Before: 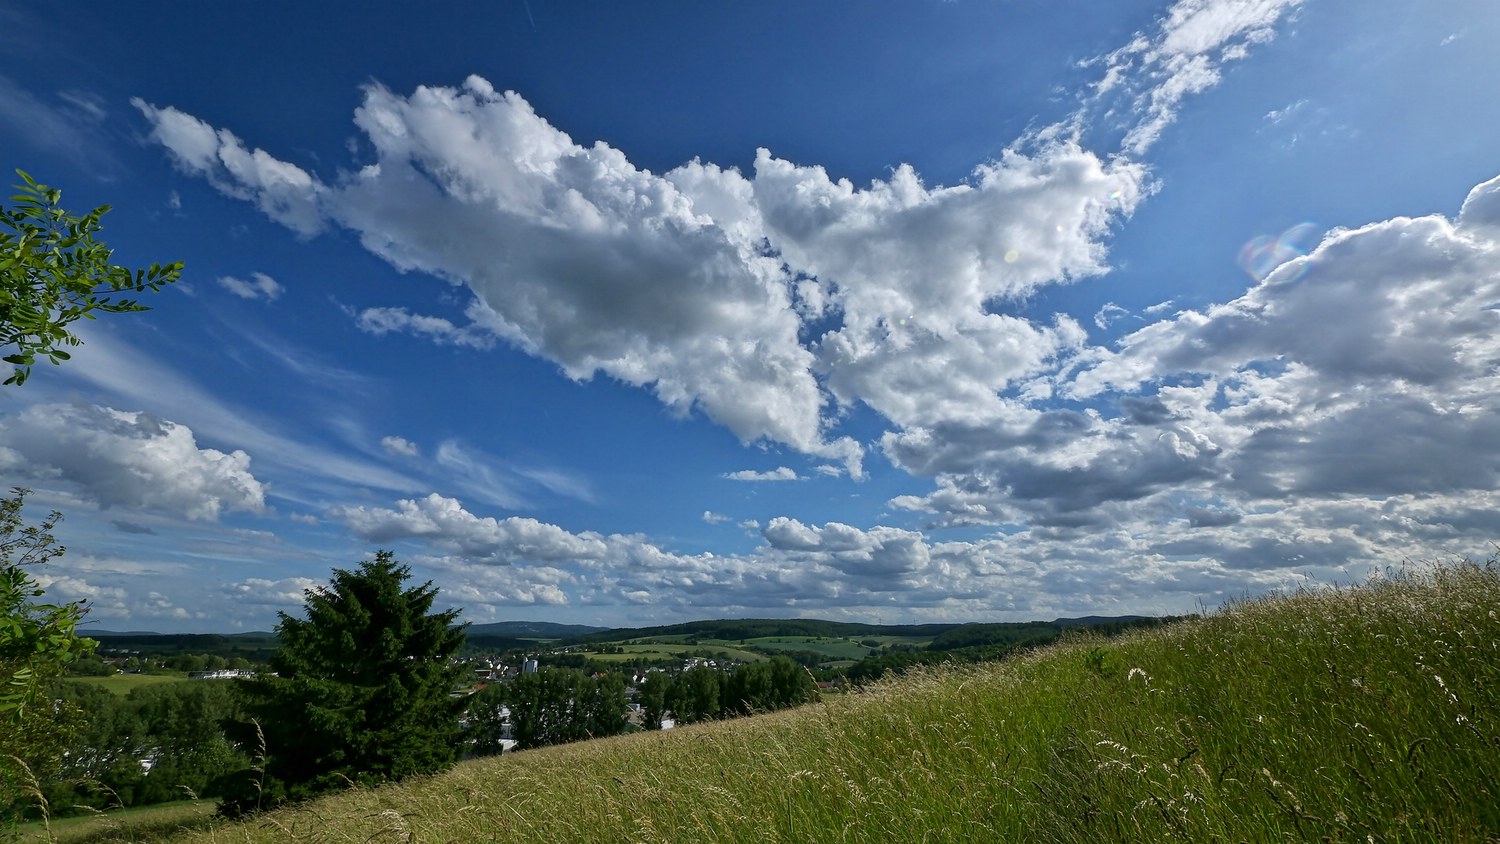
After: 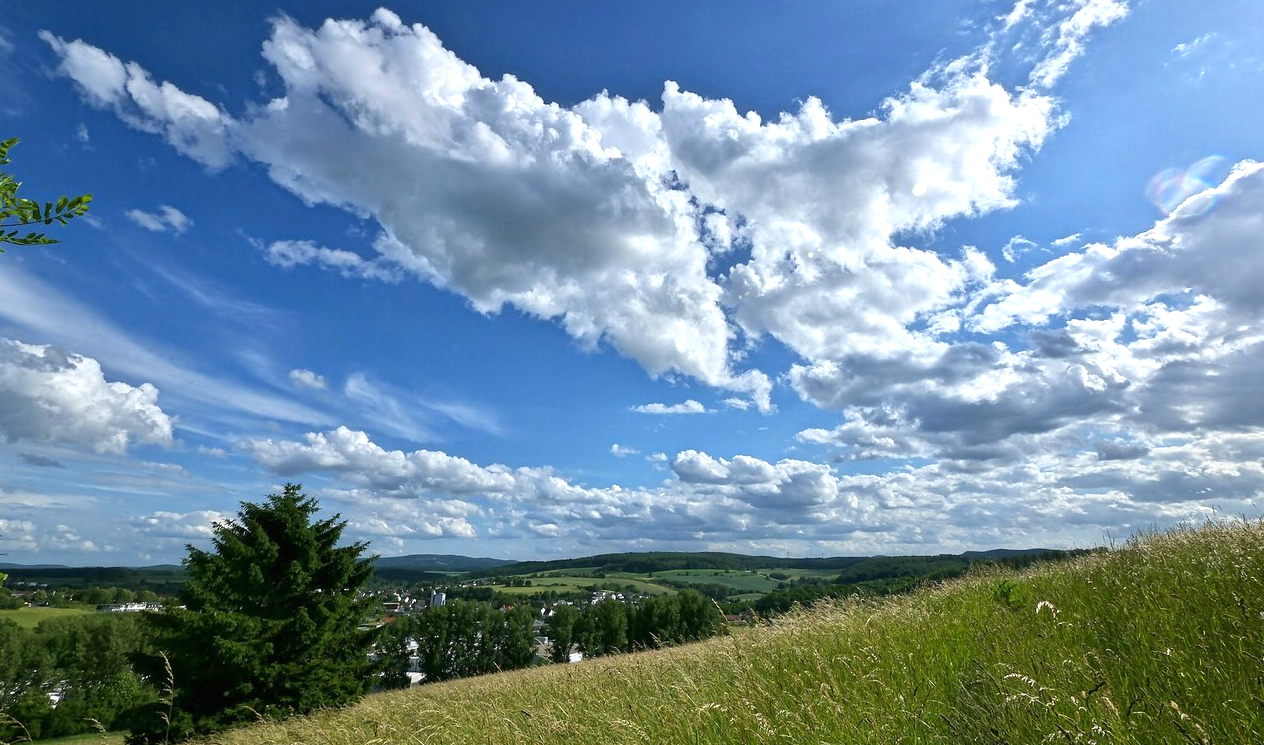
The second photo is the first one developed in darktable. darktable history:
exposure: black level correction 0, exposure 0.691 EV, compensate highlight preservation false
crop: left 6.182%, top 7.982%, right 9.539%, bottom 3.703%
